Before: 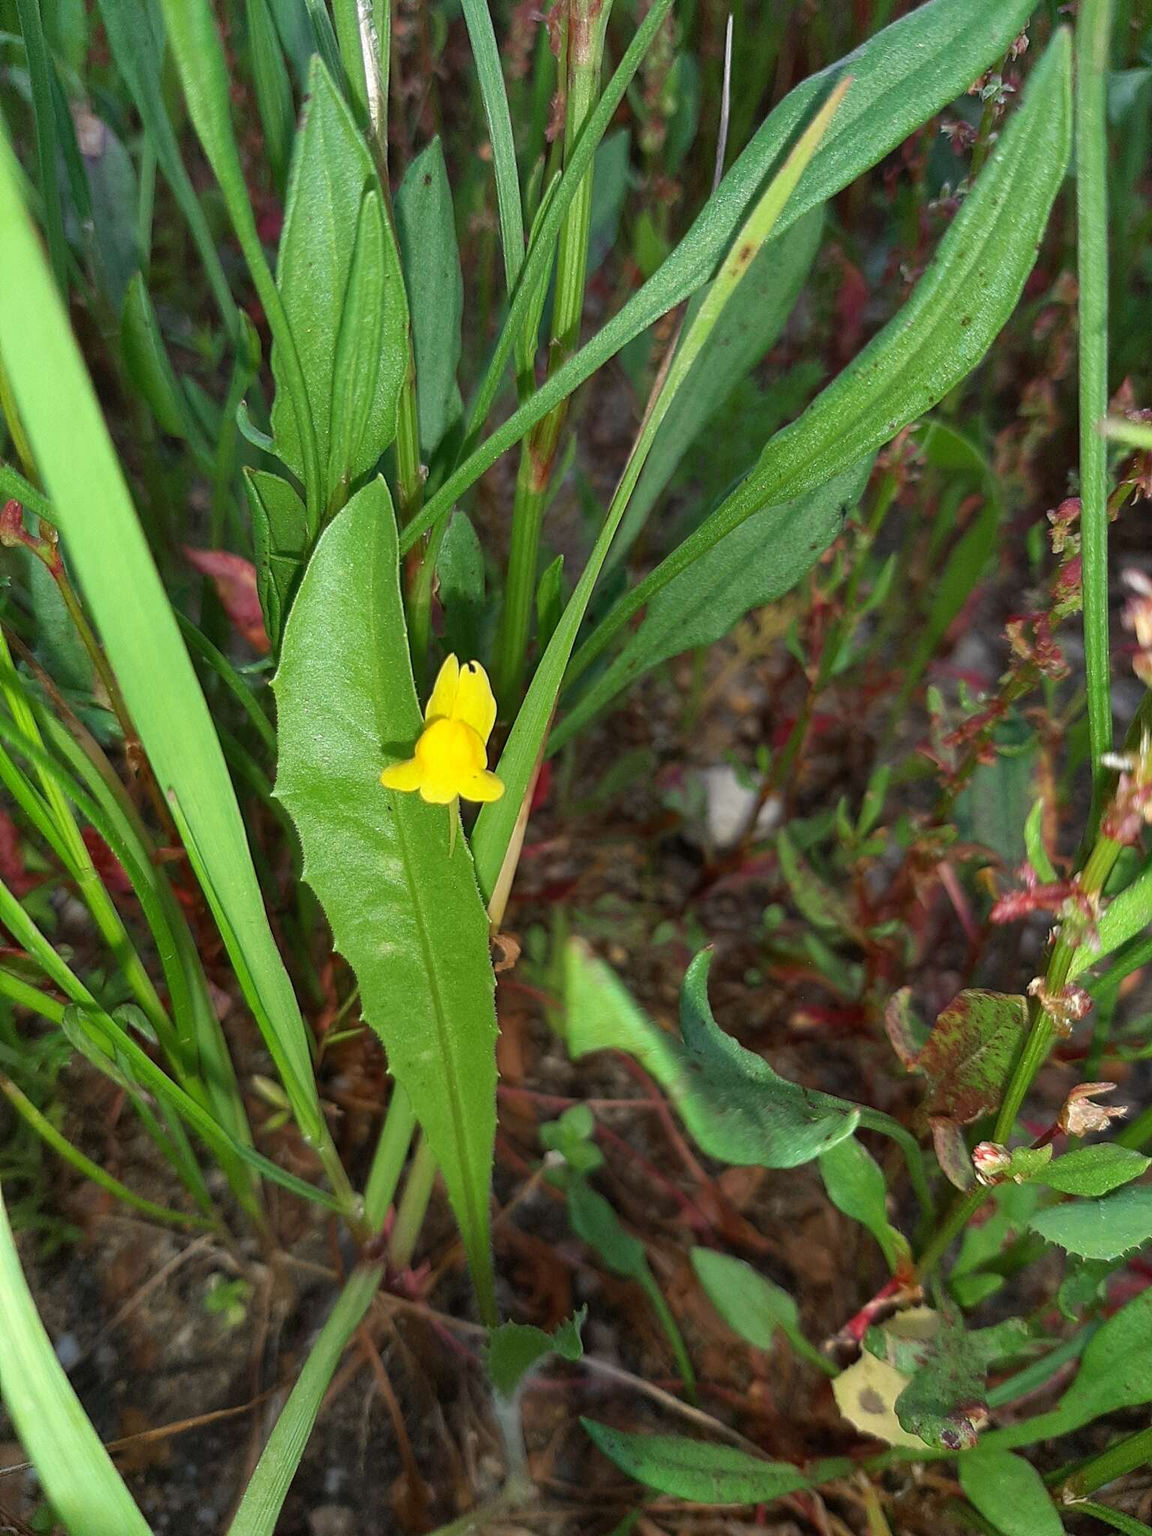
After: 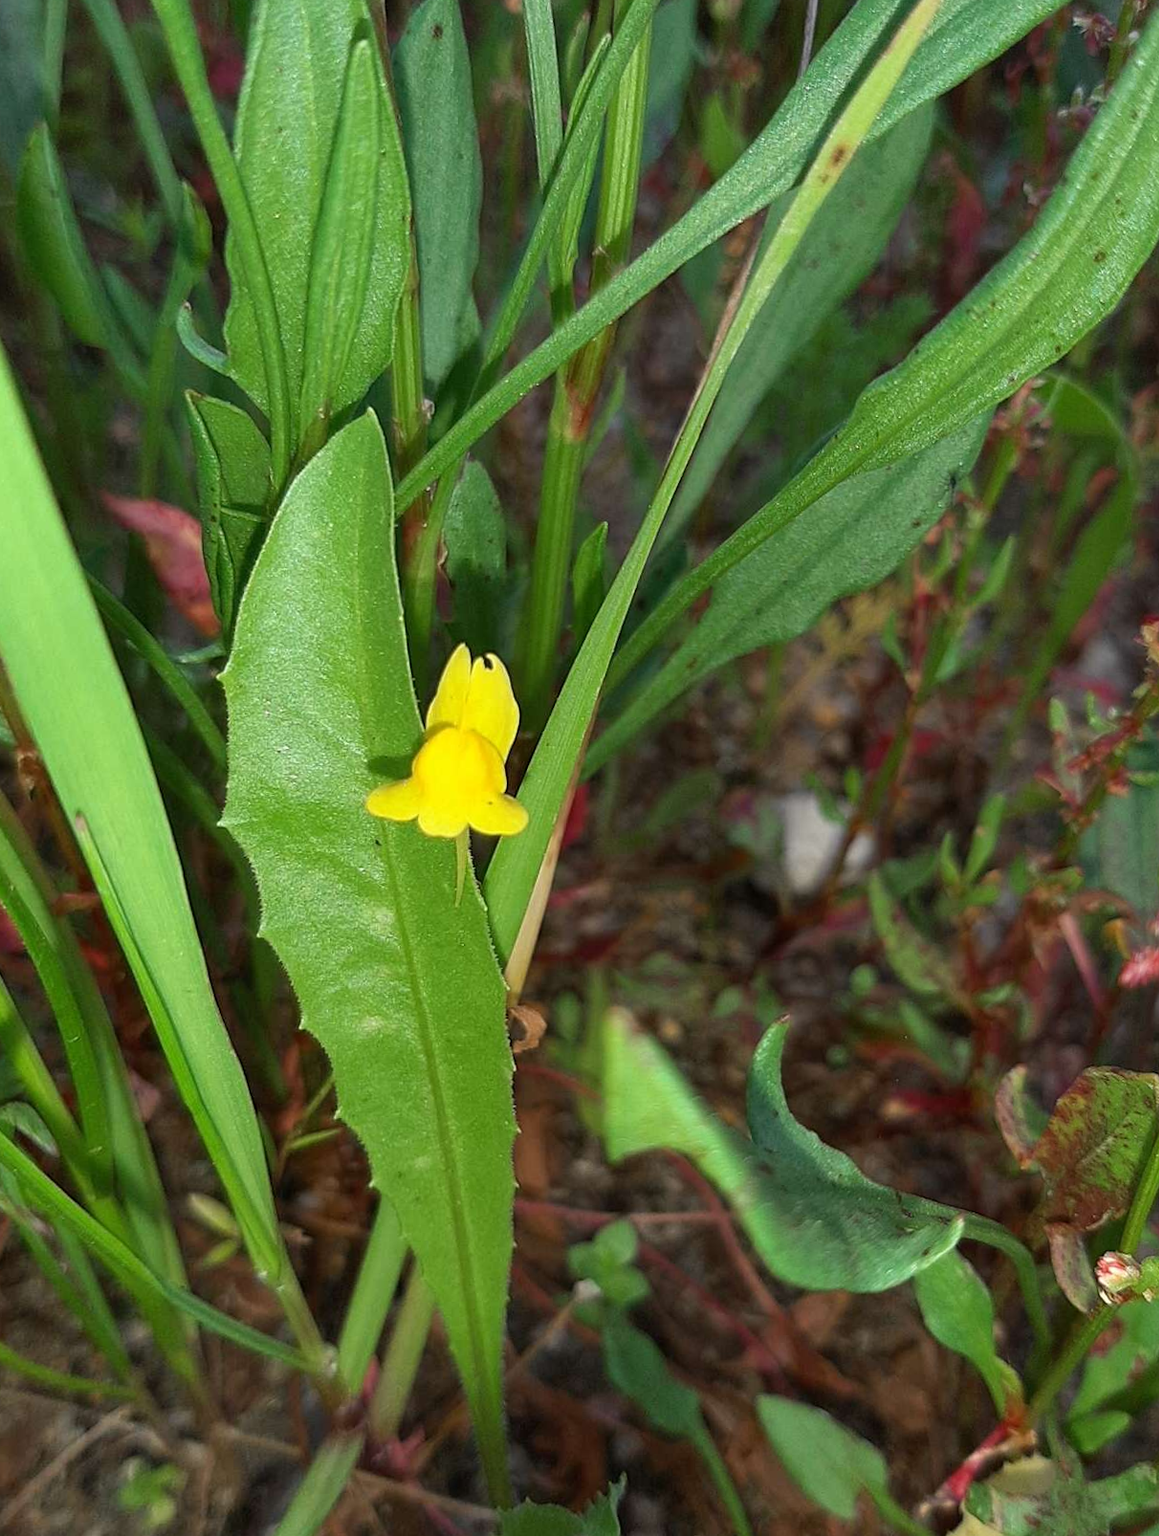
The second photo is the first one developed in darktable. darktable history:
rotate and perspective: rotation 0.679°, lens shift (horizontal) 0.136, crop left 0.009, crop right 0.991, crop top 0.078, crop bottom 0.95
crop: left 11.225%, top 5.381%, right 9.565%, bottom 10.314%
